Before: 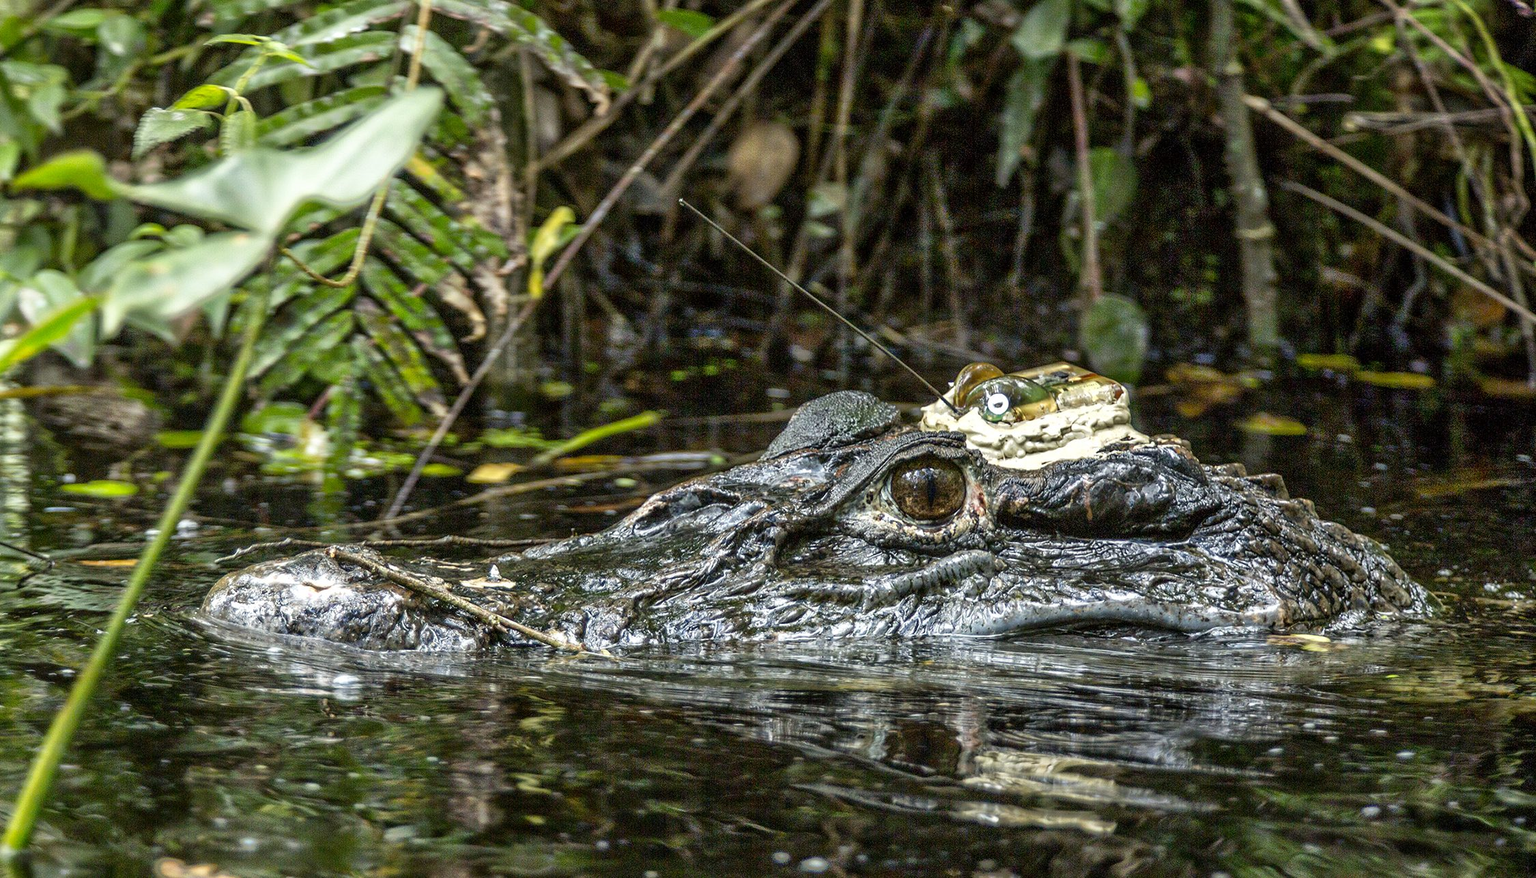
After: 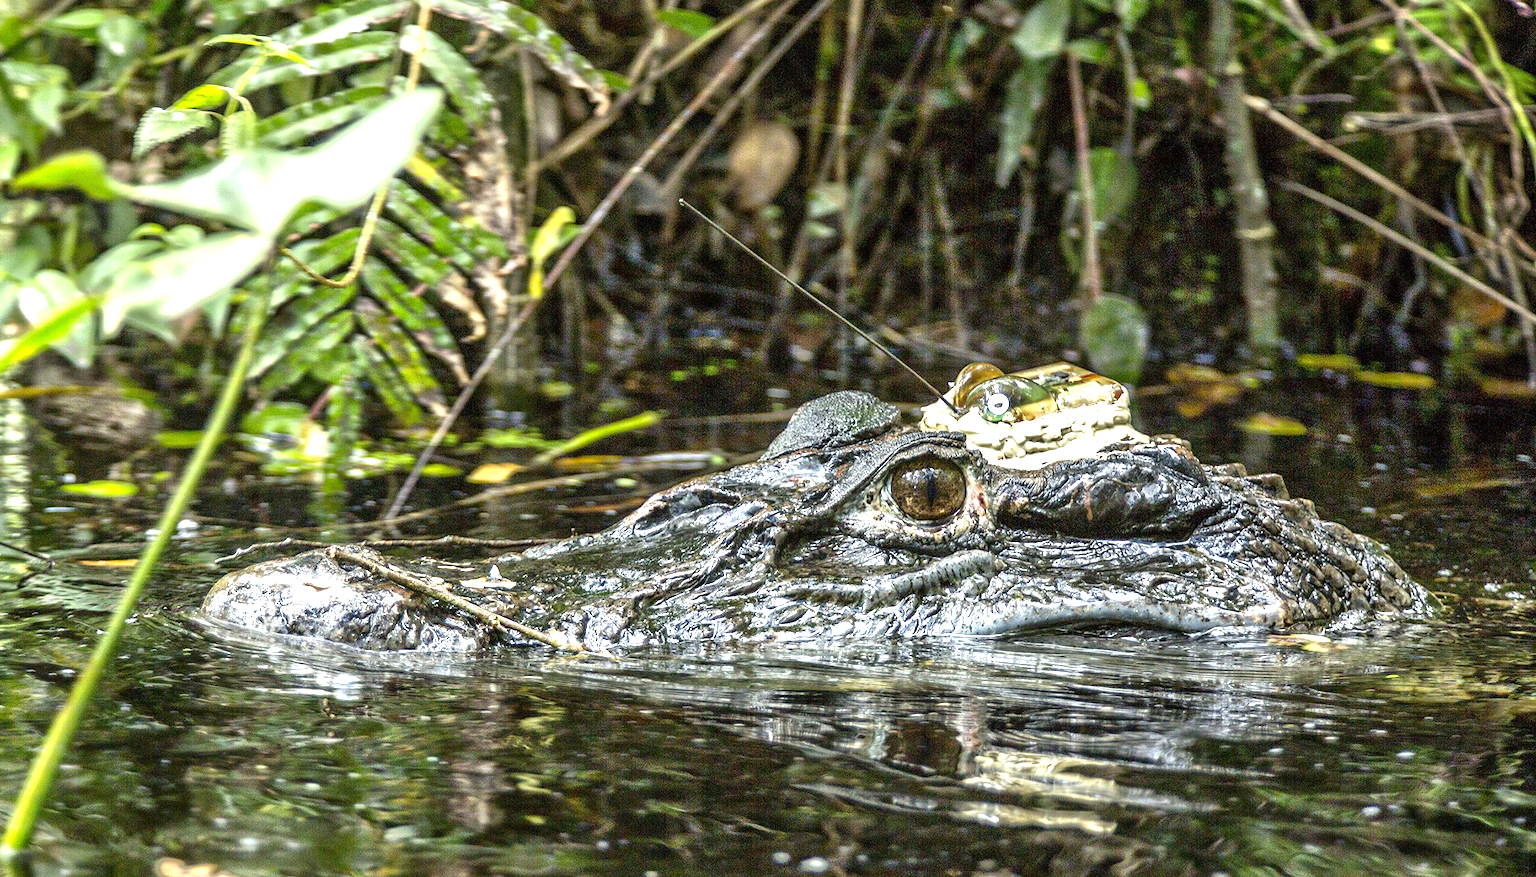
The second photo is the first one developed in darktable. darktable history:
exposure: black level correction 0, exposure 0.95 EV, compensate highlight preservation false
